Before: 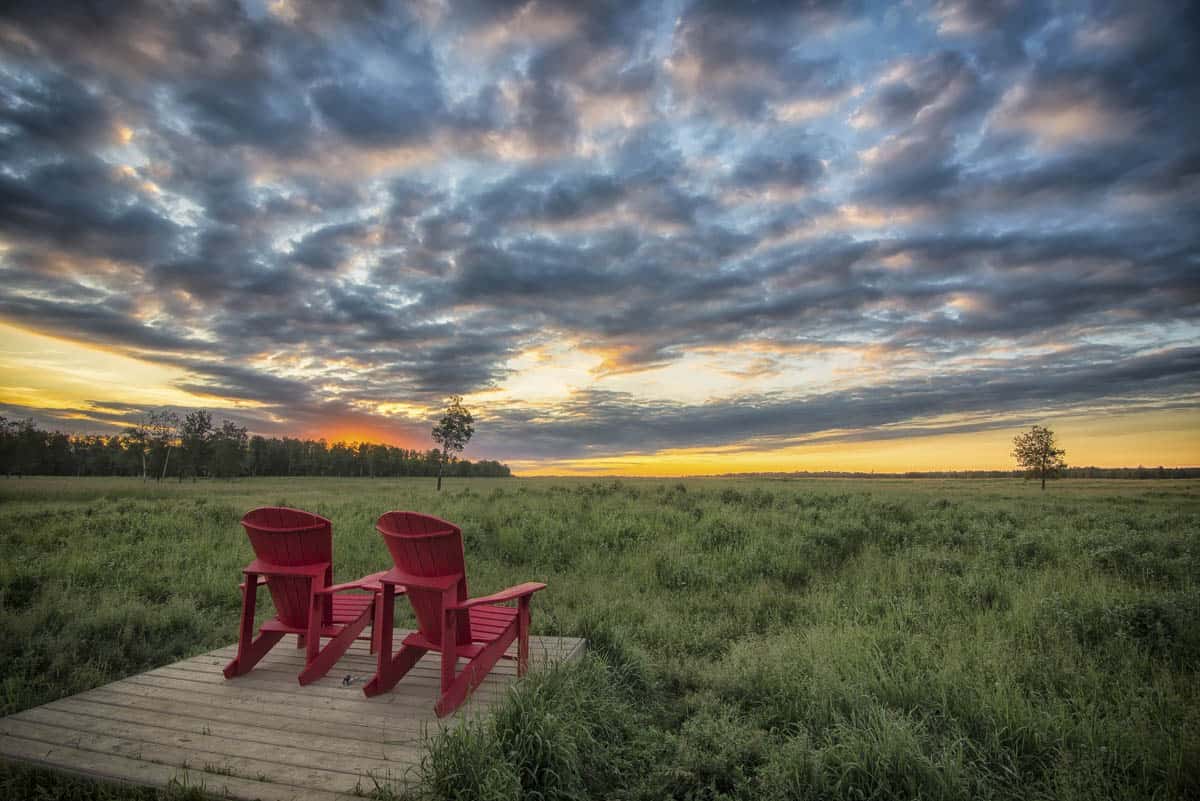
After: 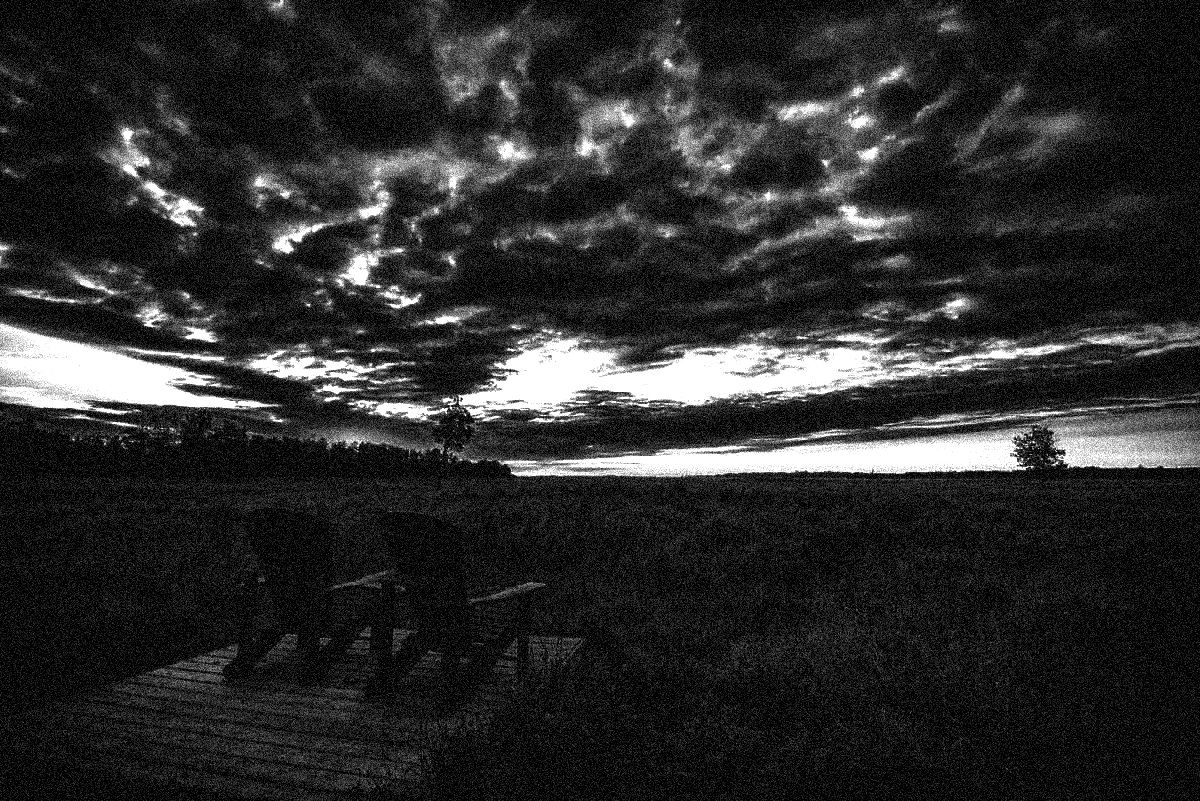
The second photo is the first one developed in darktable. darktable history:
color balance rgb: linear chroma grading › global chroma 20%, perceptual saturation grading › global saturation 65%, perceptual saturation grading › highlights 50%, perceptual saturation grading › shadows 30%, perceptual brilliance grading › global brilliance 12%, perceptual brilliance grading › highlights 15%, global vibrance 20%
haze removal: strength 0.5, distance 0.43, compatibility mode true, adaptive false
grain: coarseness 3.75 ISO, strength 100%, mid-tones bias 0%
color balance: lift [1, 1.015, 1.004, 0.985], gamma [1, 0.958, 0.971, 1.042], gain [1, 0.956, 0.977, 1.044]
contrast brightness saturation: contrast 0.02, brightness -1, saturation -1
